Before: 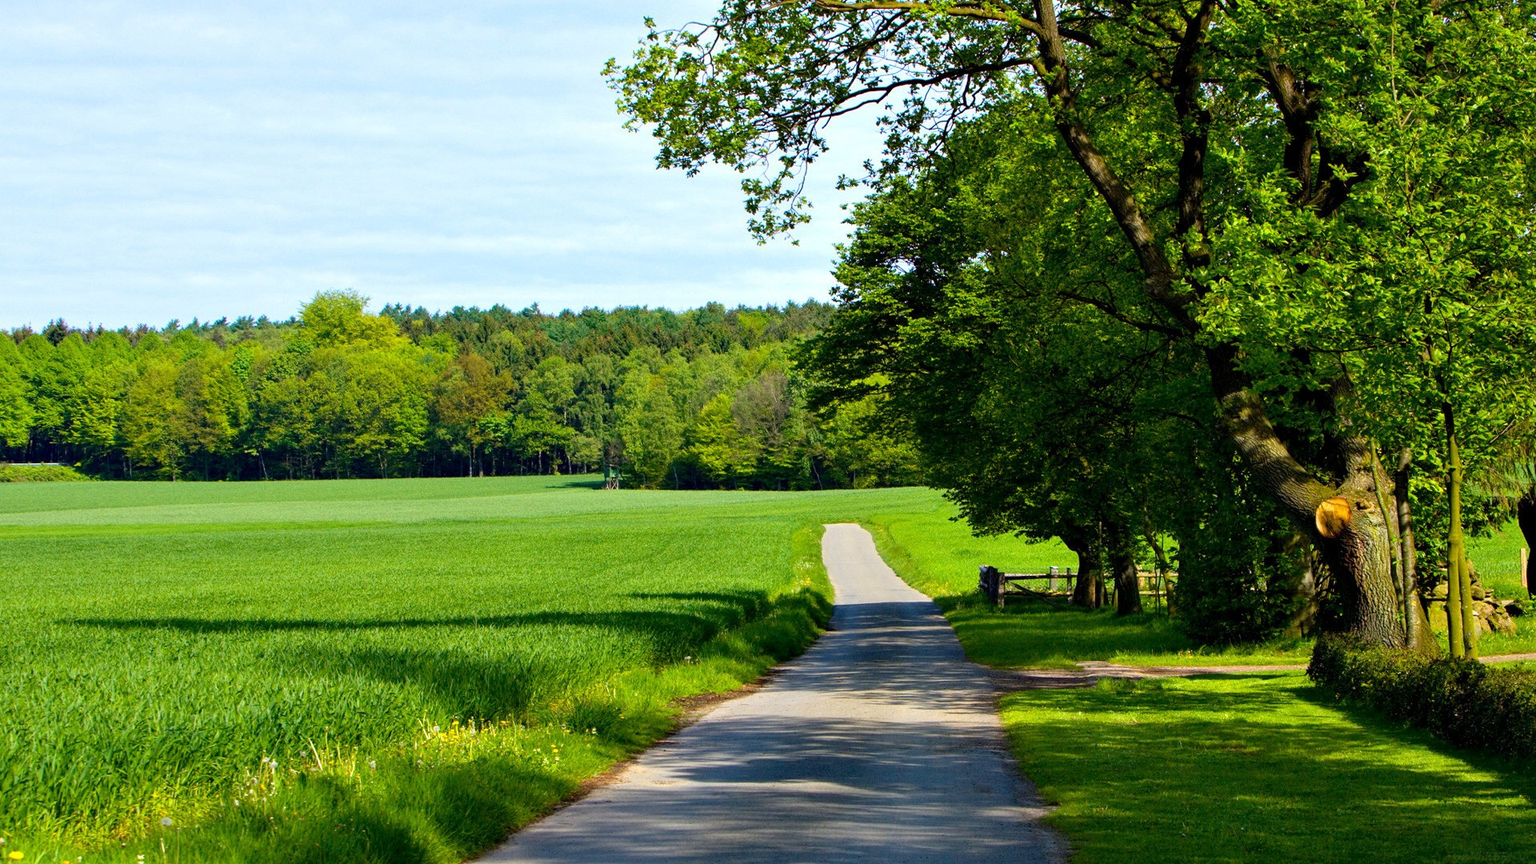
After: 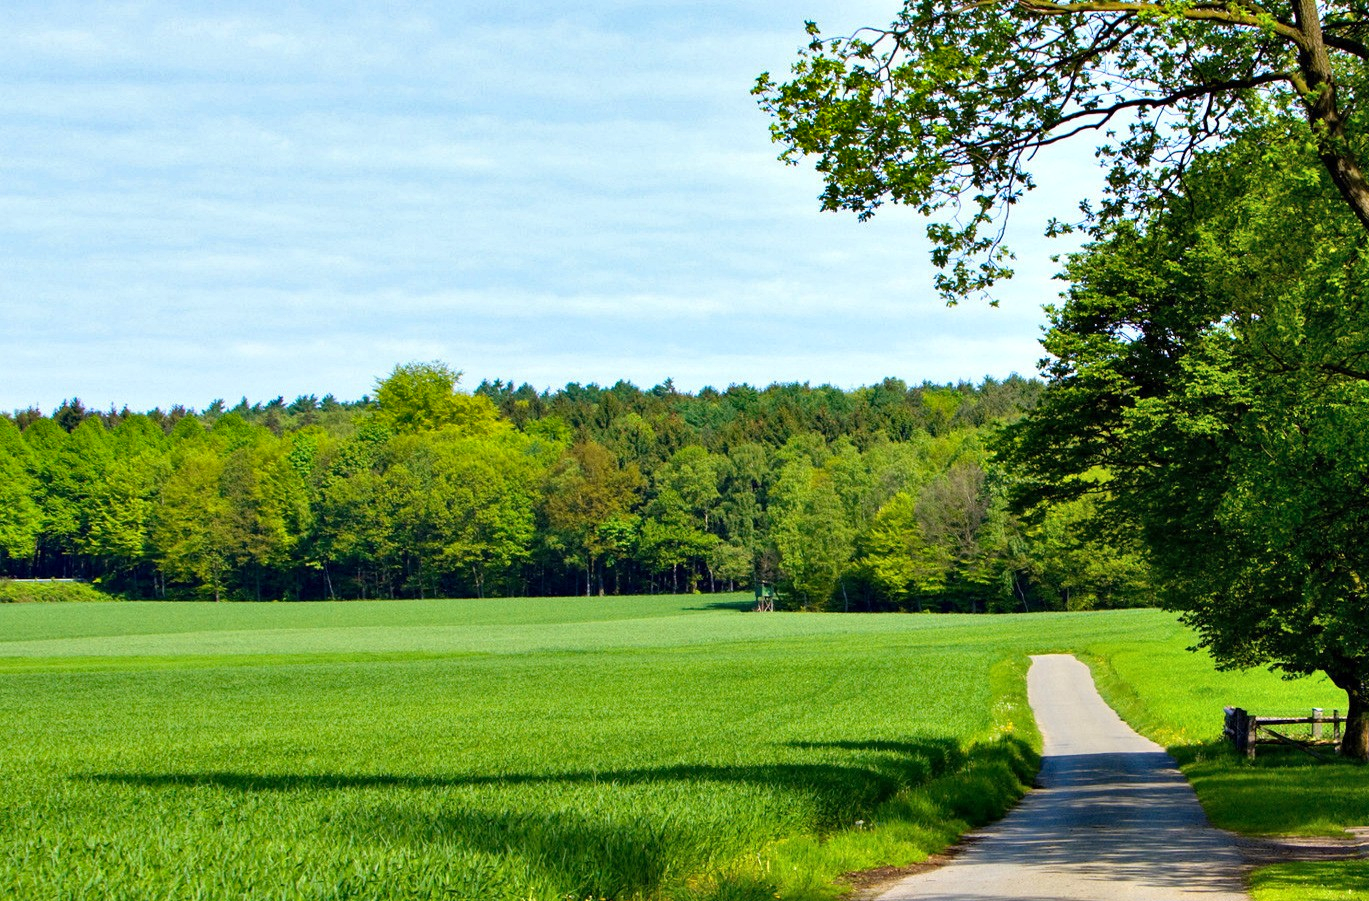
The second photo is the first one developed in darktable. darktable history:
color zones: curves: ch0 [(0.068, 0.464) (0.25, 0.5) (0.48, 0.508) (0.75, 0.536) (0.886, 0.476) (0.967, 0.456)]; ch1 [(0.066, 0.456) (0.25, 0.5) (0.616, 0.508) (0.746, 0.56) (0.934, 0.444)]
shadows and highlights: soften with gaussian
crop: right 28.659%, bottom 16.544%
